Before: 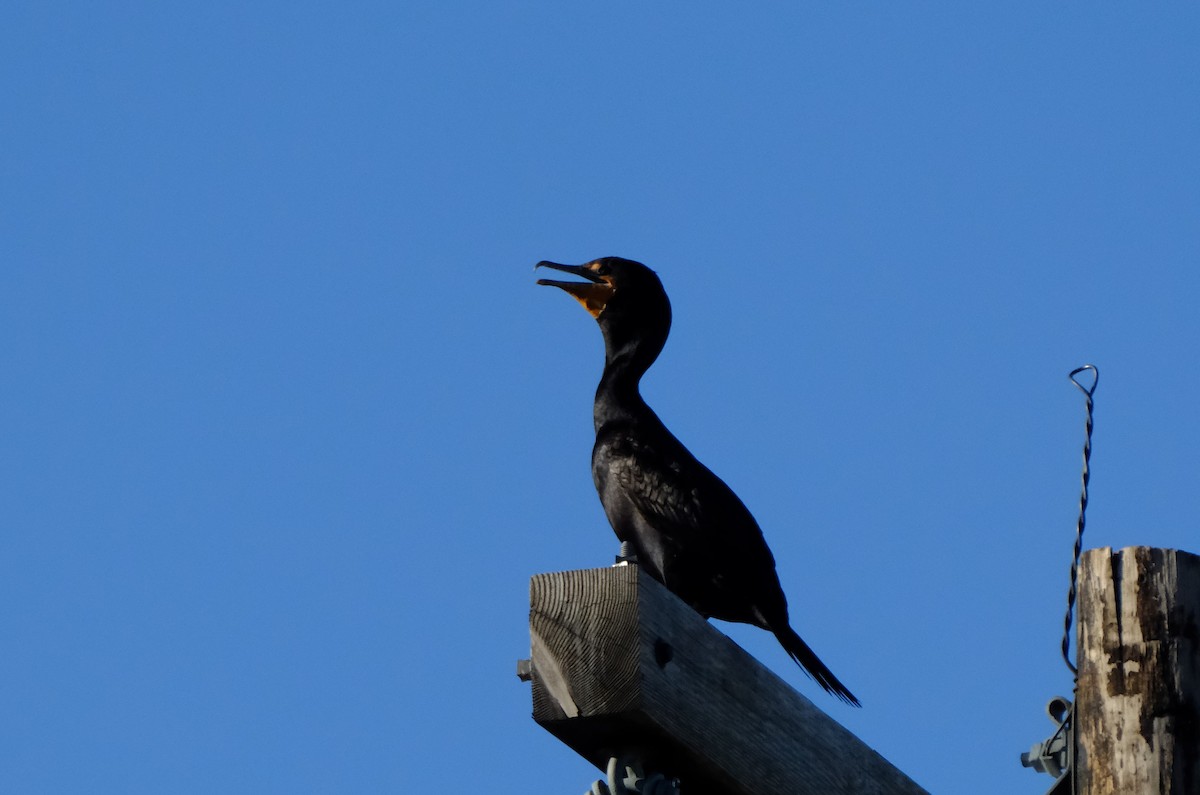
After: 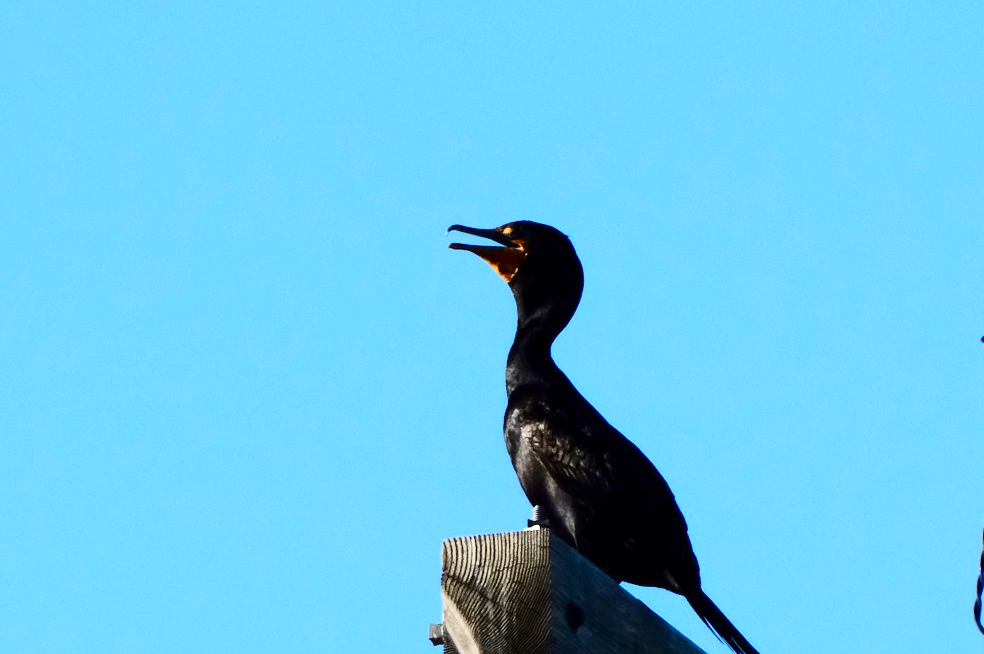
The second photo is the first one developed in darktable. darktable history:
crop and rotate: left 7.404%, top 4.639%, right 10.559%, bottom 13.065%
exposure: exposure 0.939 EV, compensate highlight preservation false
contrast brightness saturation: contrast 0.401, brightness 0.053, saturation 0.26
